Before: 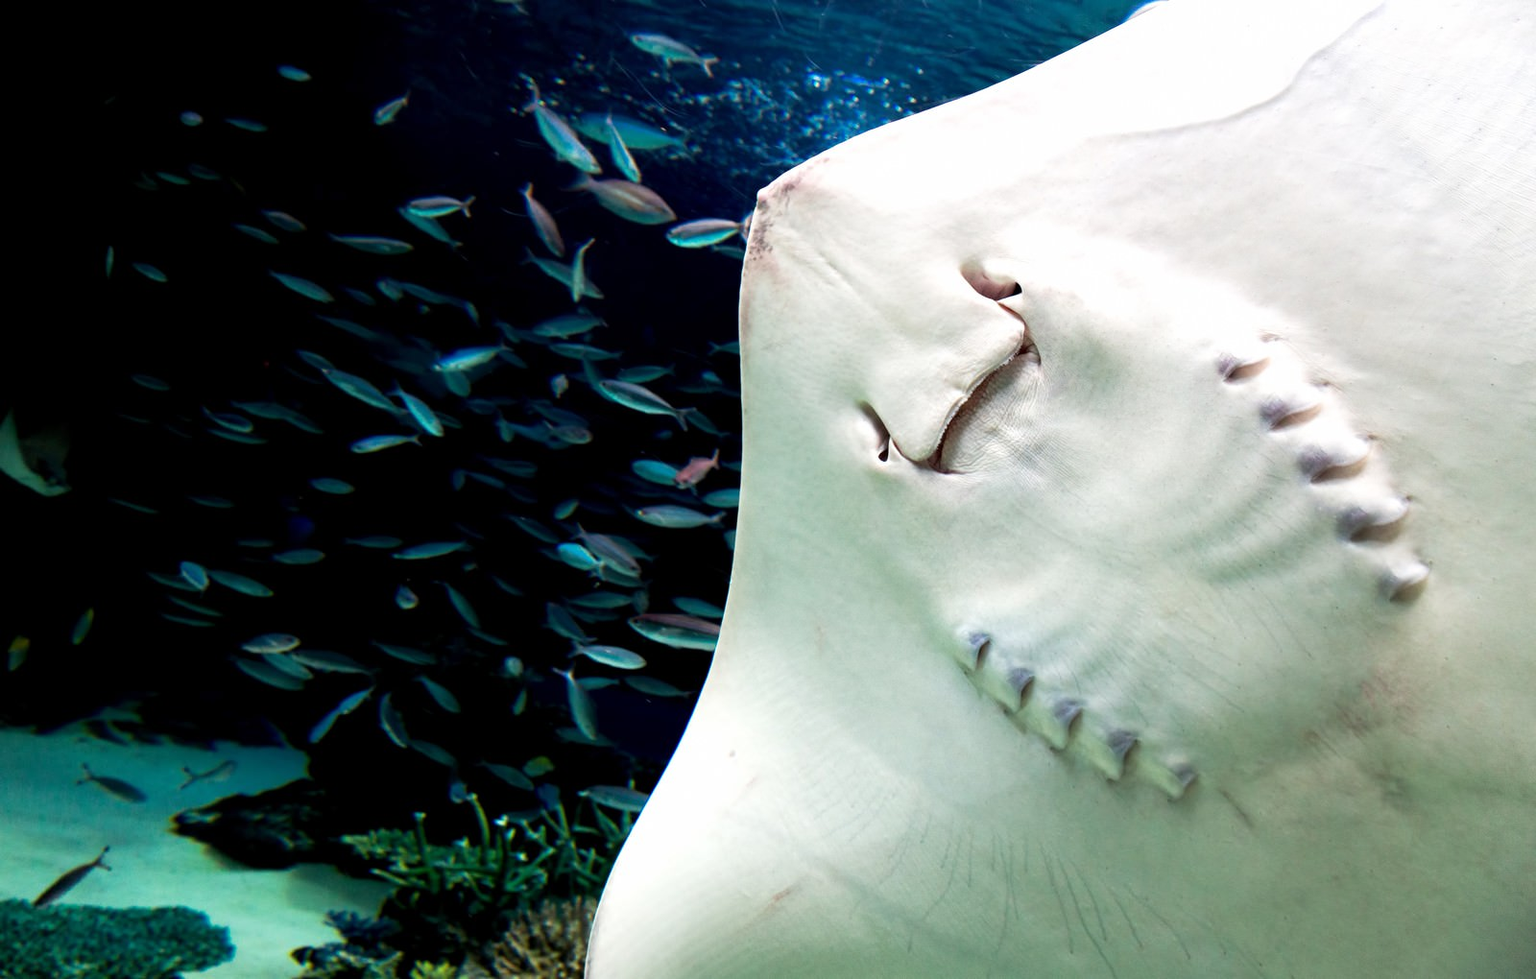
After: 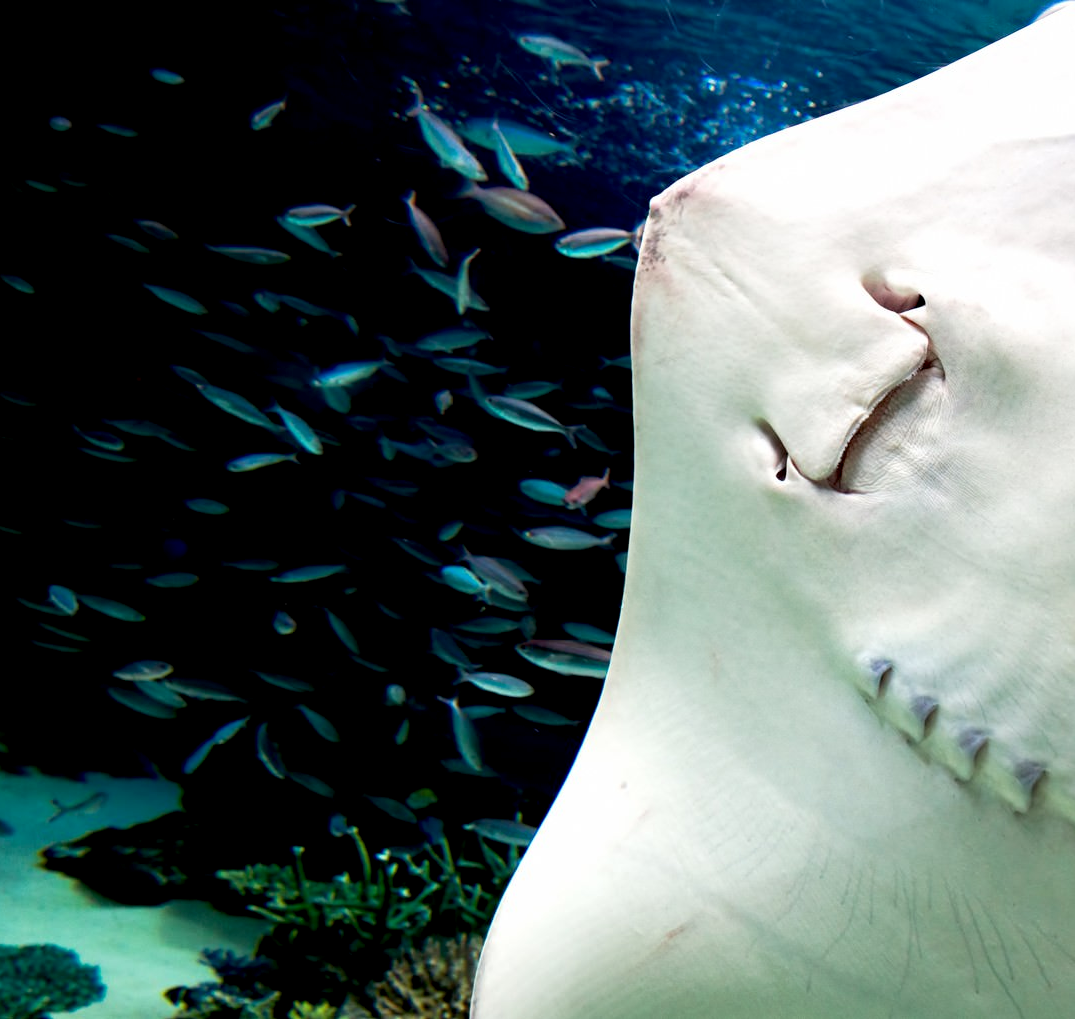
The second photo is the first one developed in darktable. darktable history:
crop and rotate: left 8.75%, right 24.036%
exposure: black level correction 0.005, exposure 0.004 EV, compensate highlight preservation false
